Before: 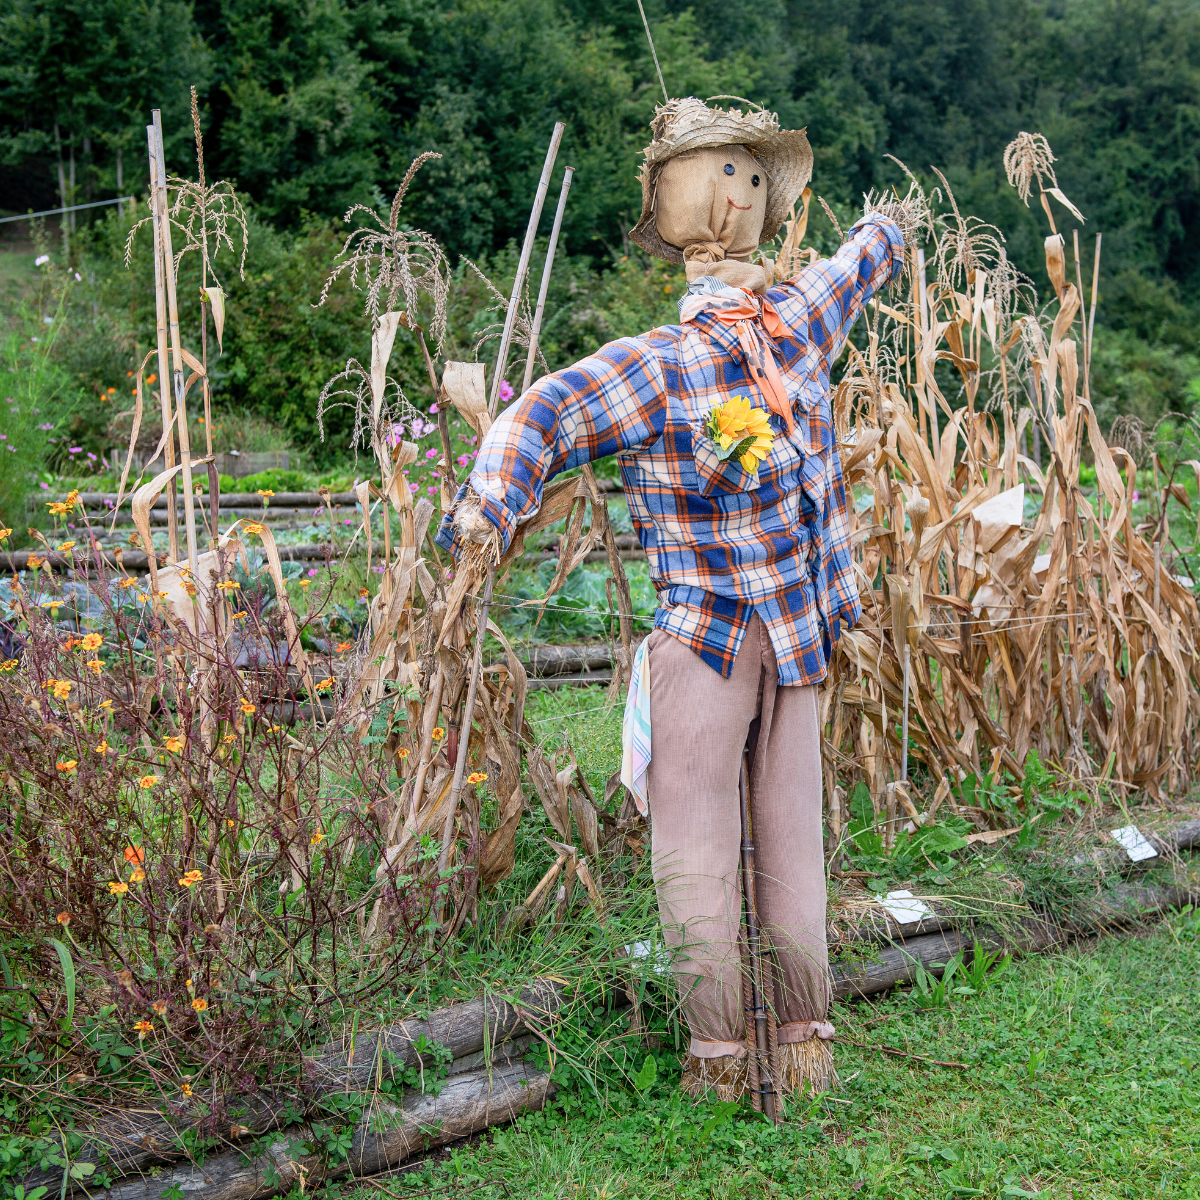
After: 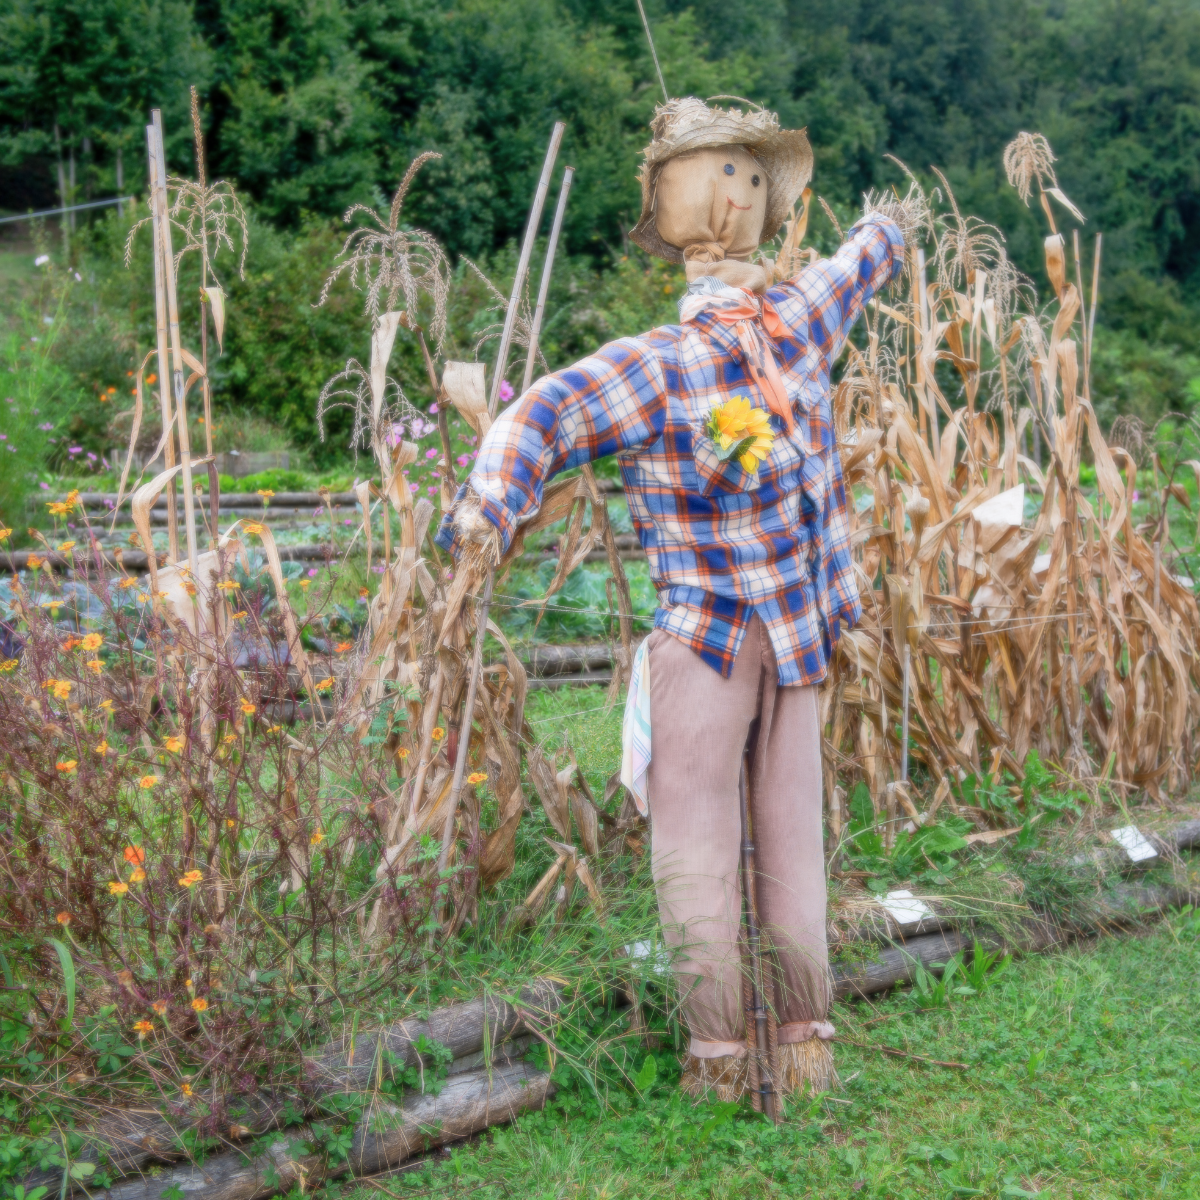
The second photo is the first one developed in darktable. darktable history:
soften: size 8.67%, mix 49%
shadows and highlights: on, module defaults
